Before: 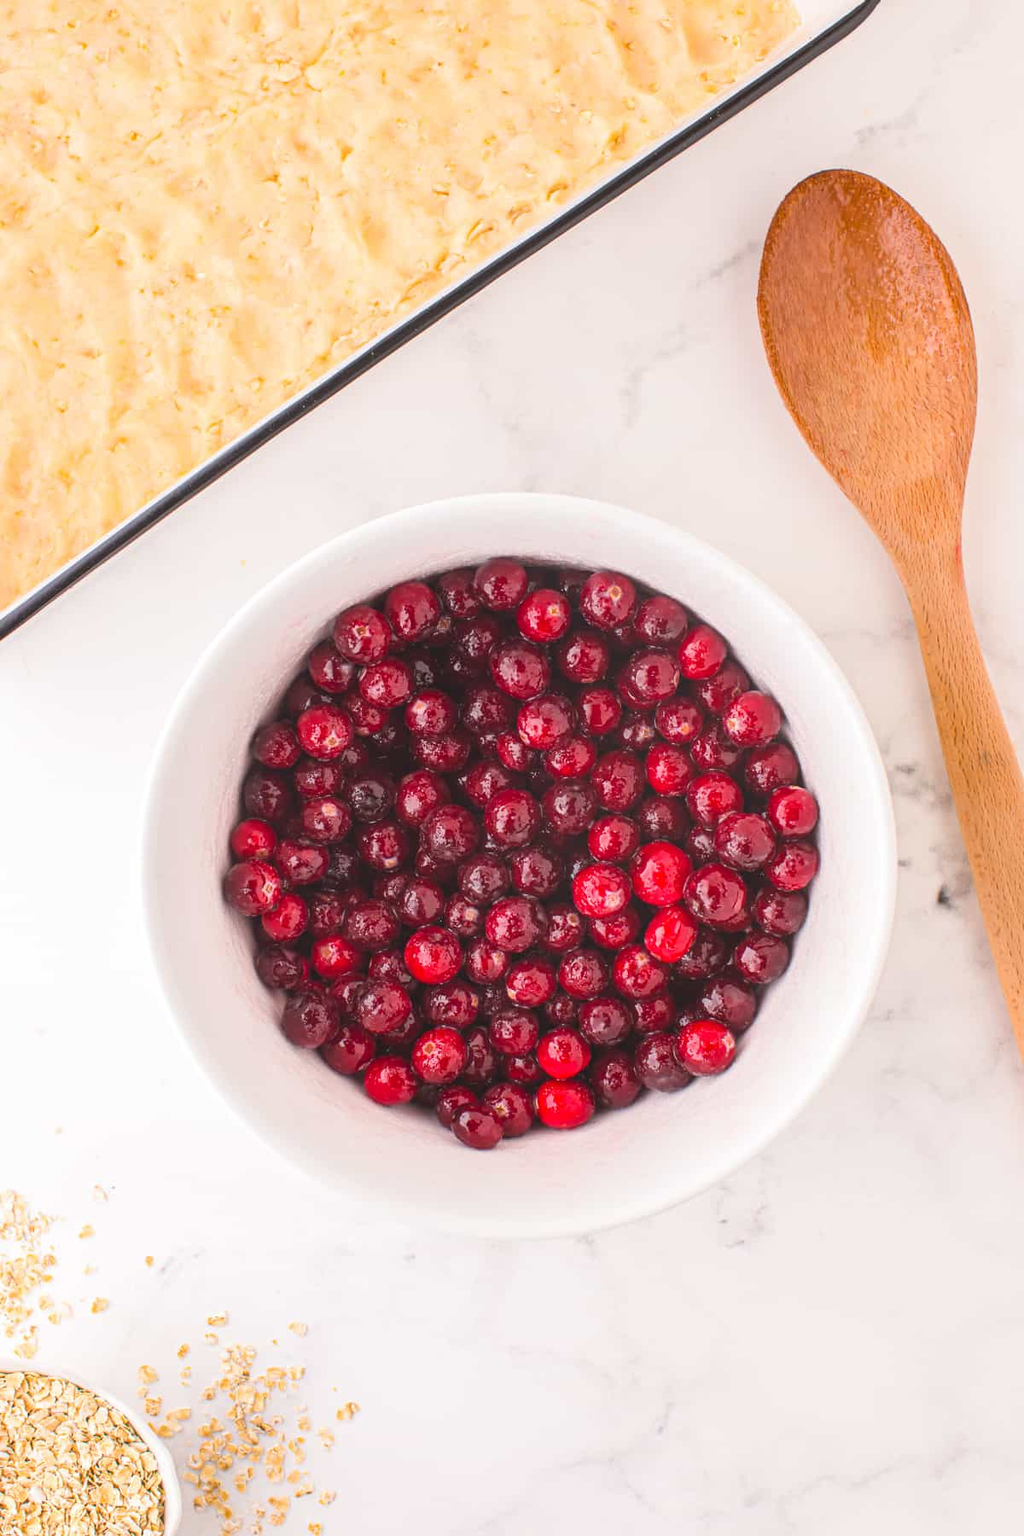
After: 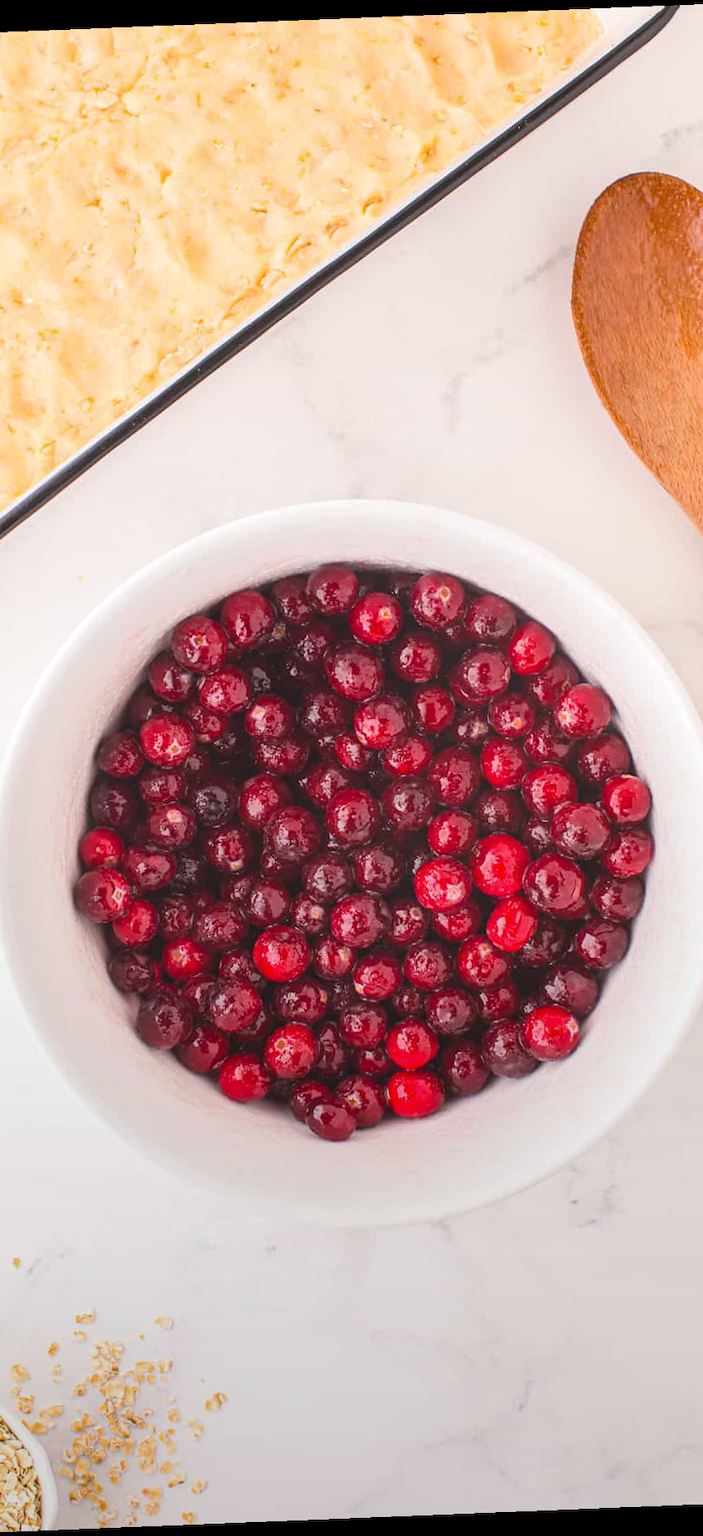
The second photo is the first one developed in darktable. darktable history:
rotate and perspective: rotation -2.29°, automatic cropping off
graduated density: rotation -180°, offset 27.42
crop: left 16.899%, right 16.556%
